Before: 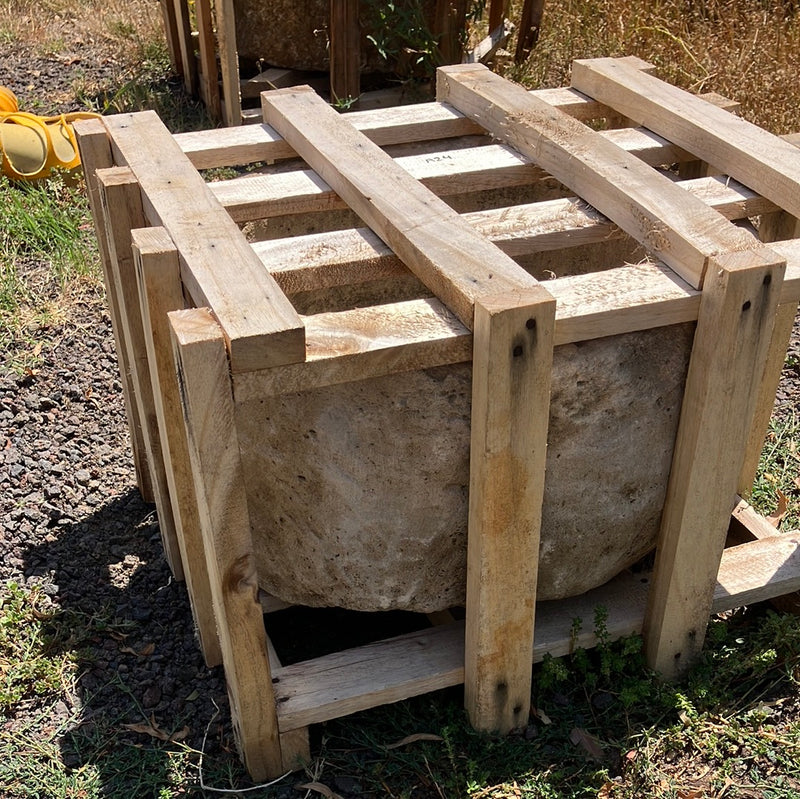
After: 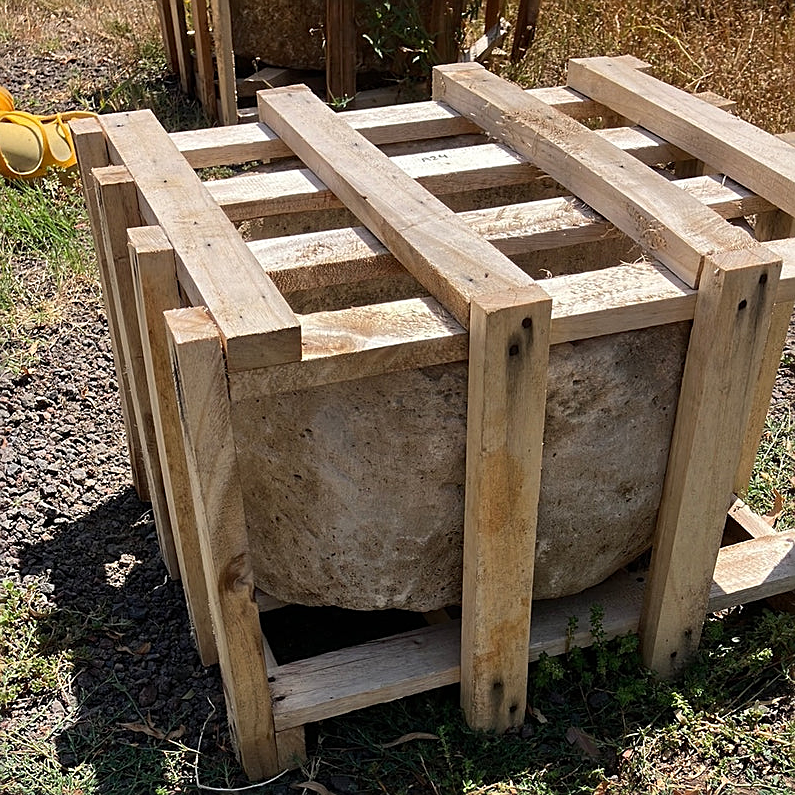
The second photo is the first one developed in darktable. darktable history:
sharpen: on, module defaults
crop and rotate: left 0.589%, top 0.132%, bottom 0.292%
